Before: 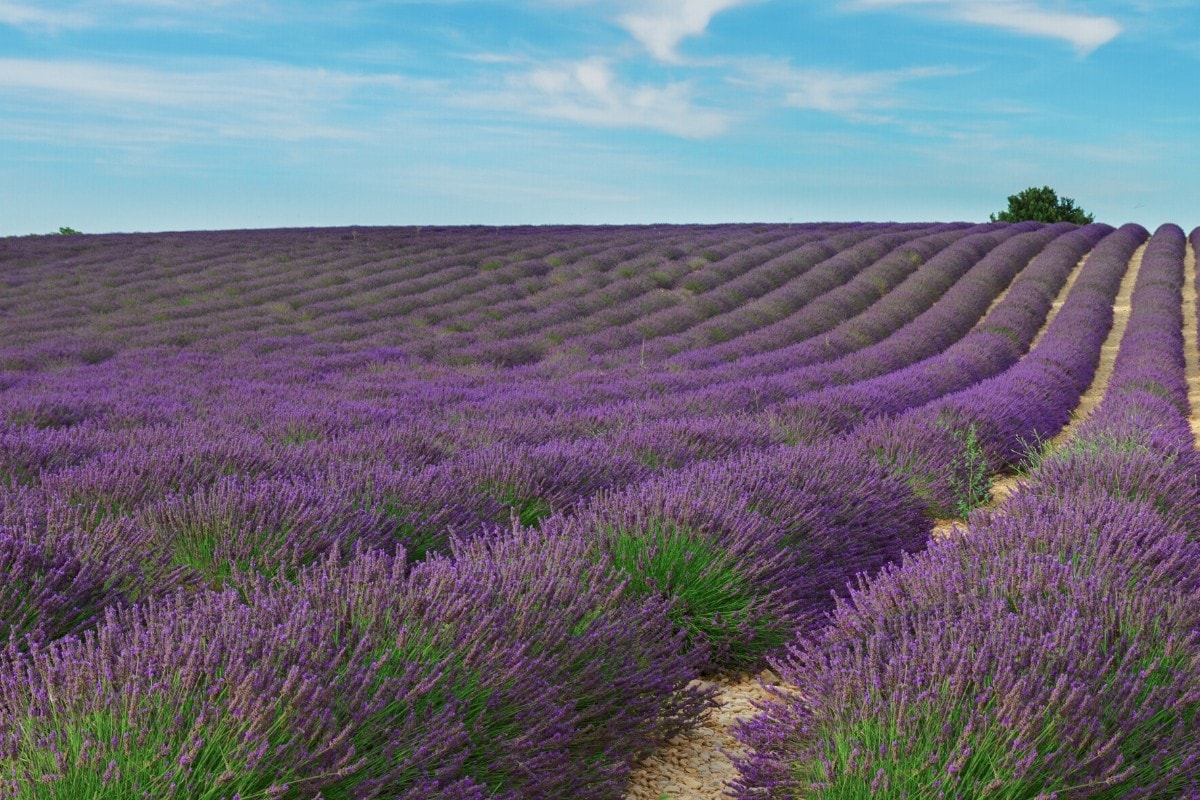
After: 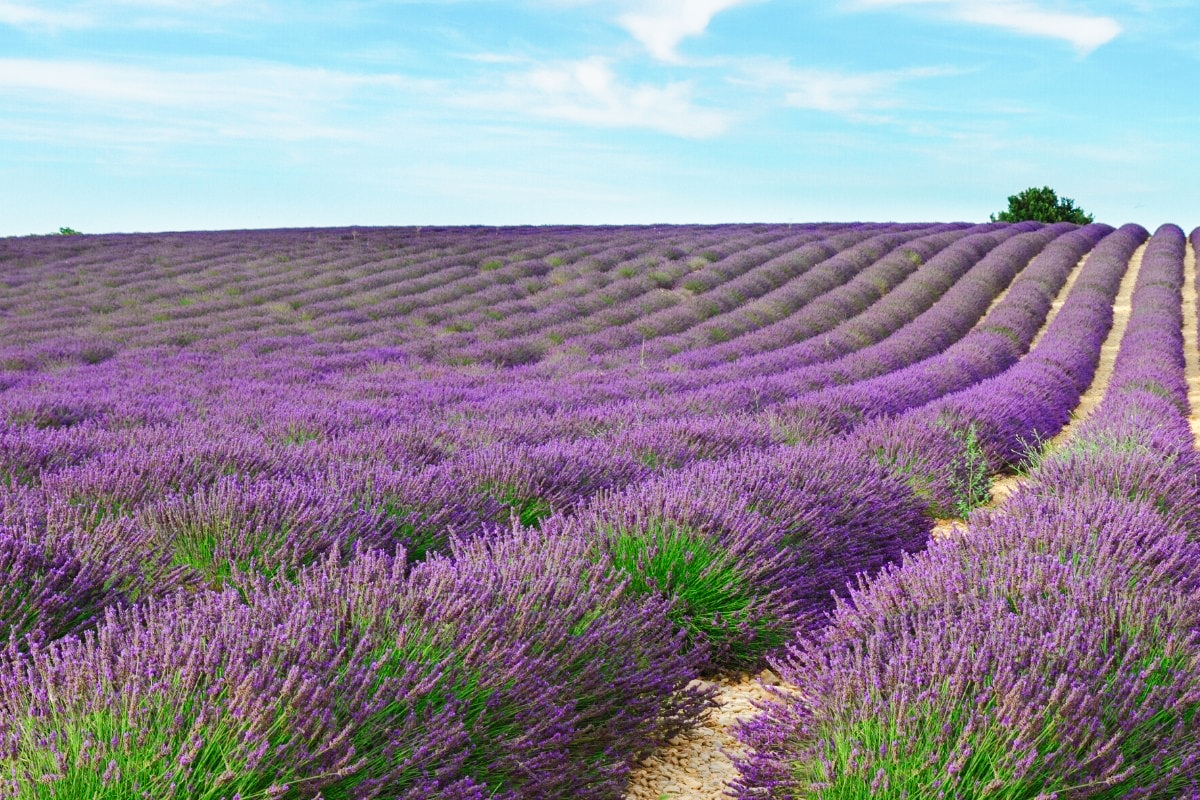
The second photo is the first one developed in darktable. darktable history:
tone curve: curves: ch0 [(0, 0.023) (0.087, 0.065) (0.184, 0.168) (0.45, 0.54) (0.57, 0.683) (0.722, 0.825) (0.877, 0.948) (1, 1)]; ch1 [(0, 0) (0.388, 0.369) (0.45, 0.43) (0.505, 0.509) (0.534, 0.528) (0.657, 0.655) (1, 1)]; ch2 [(0, 0) (0.314, 0.223) (0.427, 0.405) (0.5, 0.5) (0.55, 0.566) (0.625, 0.657) (1, 1)], preserve colors none
exposure: exposure 0.295 EV, compensate exposure bias true, compensate highlight preservation false
